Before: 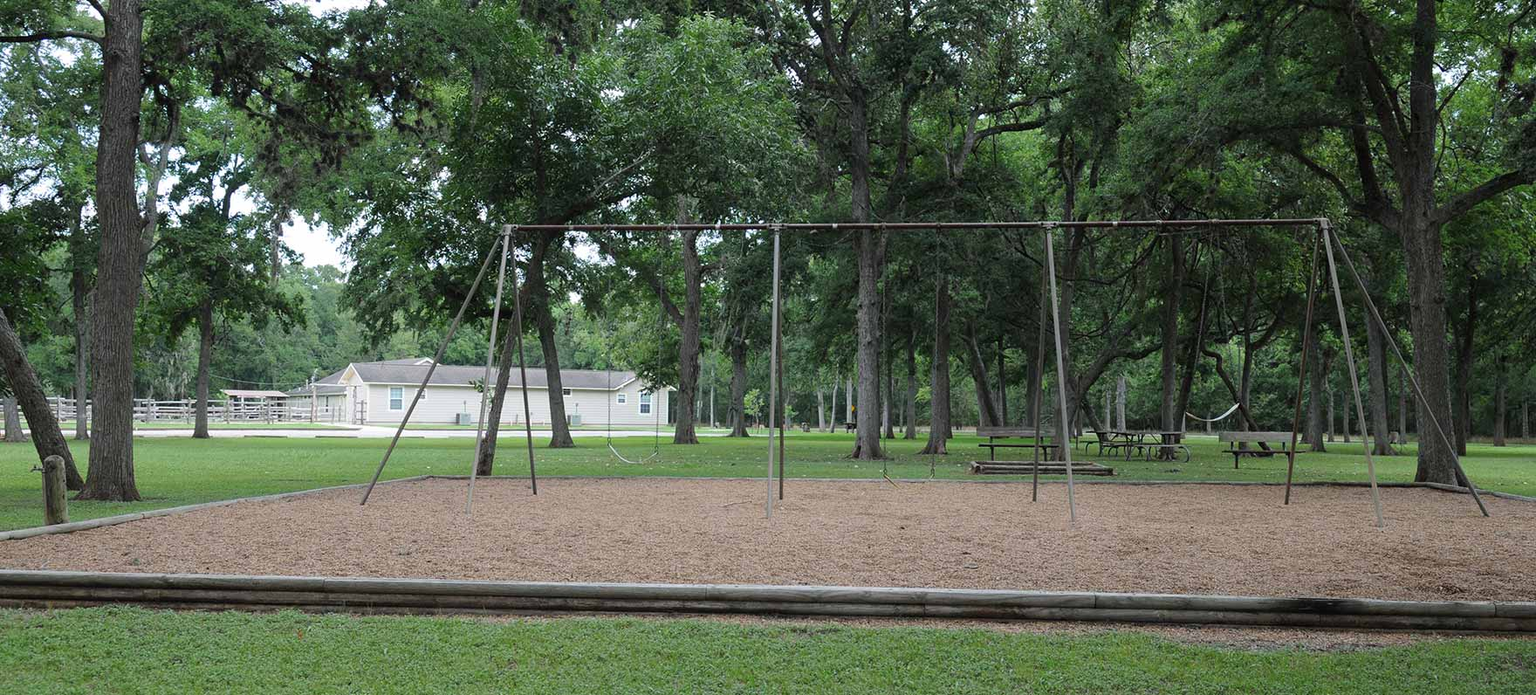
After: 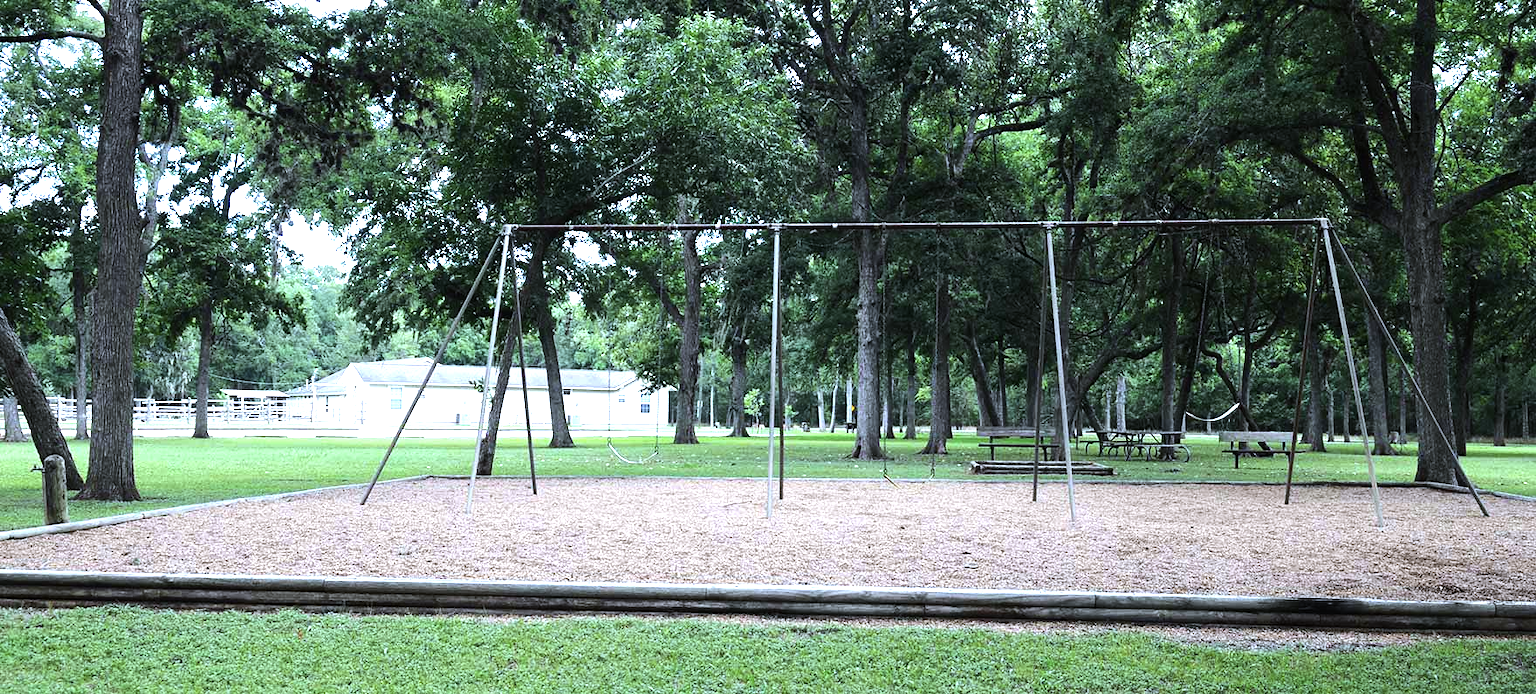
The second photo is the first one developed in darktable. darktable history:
white balance: red 0.926, green 1.003, blue 1.133
tone equalizer: -8 EV -1.08 EV, -7 EV -1.01 EV, -6 EV -0.867 EV, -5 EV -0.578 EV, -3 EV 0.578 EV, -2 EV 0.867 EV, -1 EV 1.01 EV, +0 EV 1.08 EV, edges refinement/feathering 500, mask exposure compensation -1.57 EV, preserve details no
exposure: black level correction 0, exposure 0.5 EV, compensate highlight preservation false
